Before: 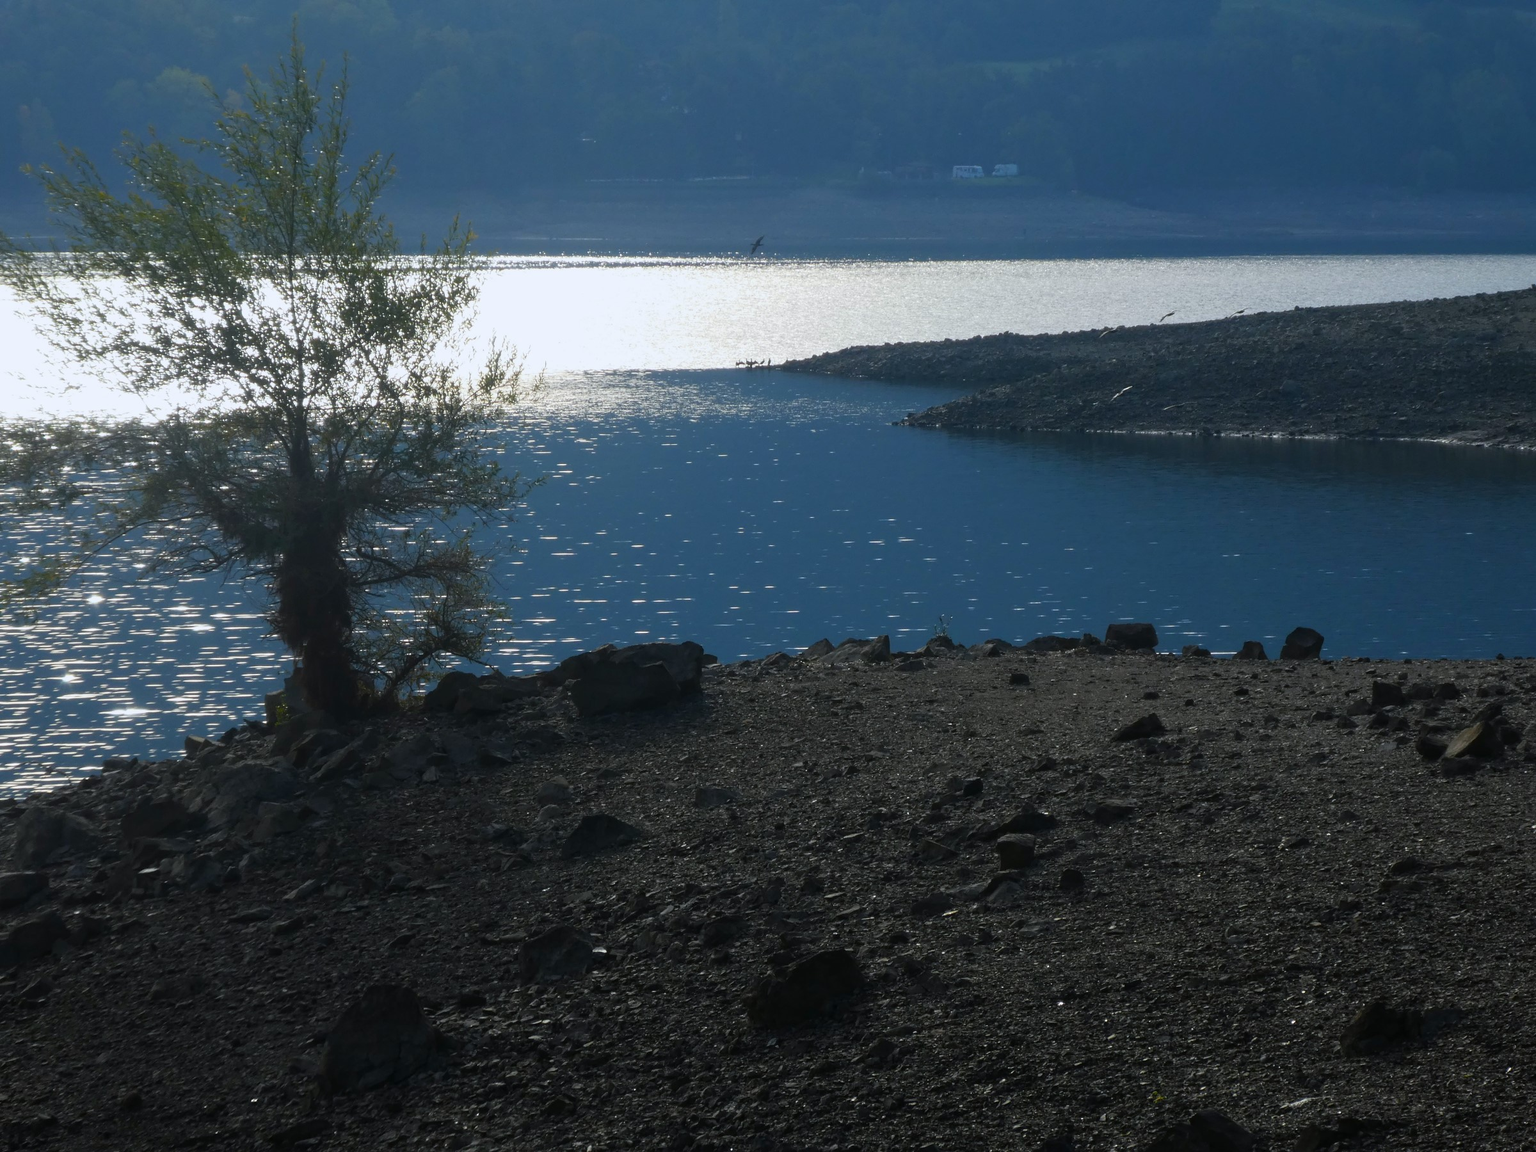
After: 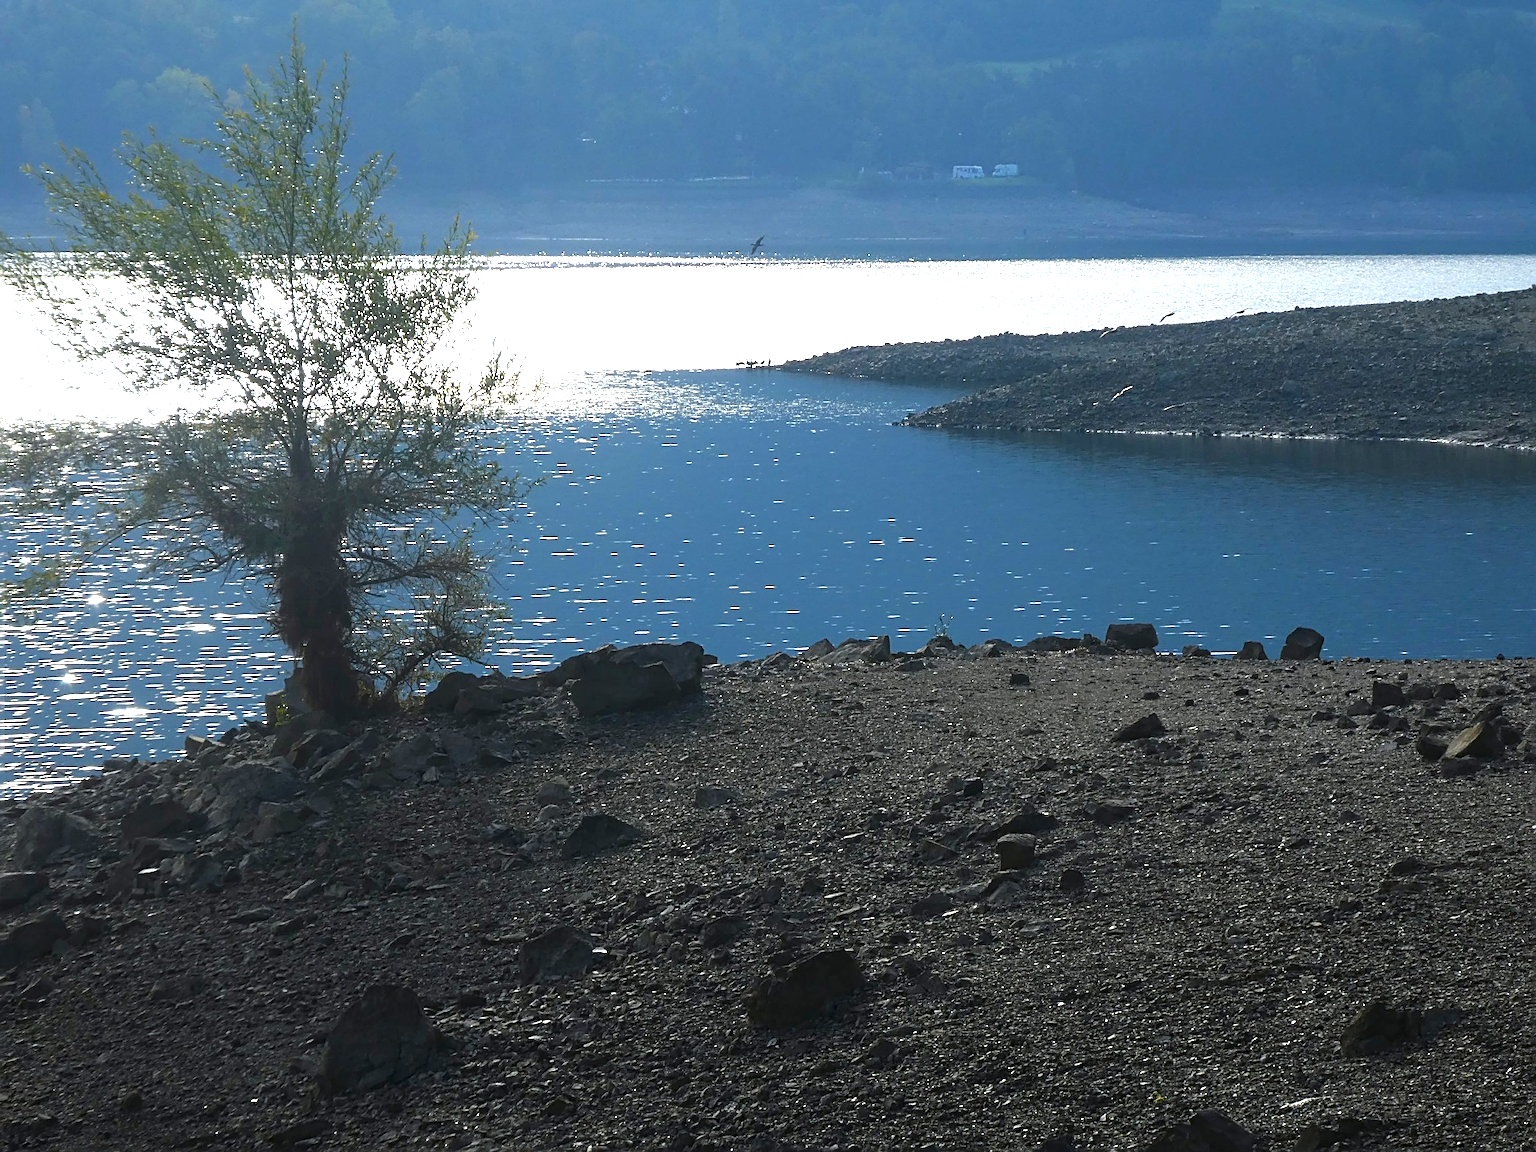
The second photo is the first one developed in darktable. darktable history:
sharpen: radius 2.676, amount 0.669
exposure: black level correction 0, exposure 1.173 EV, compensate exposure bias true, compensate highlight preservation false
